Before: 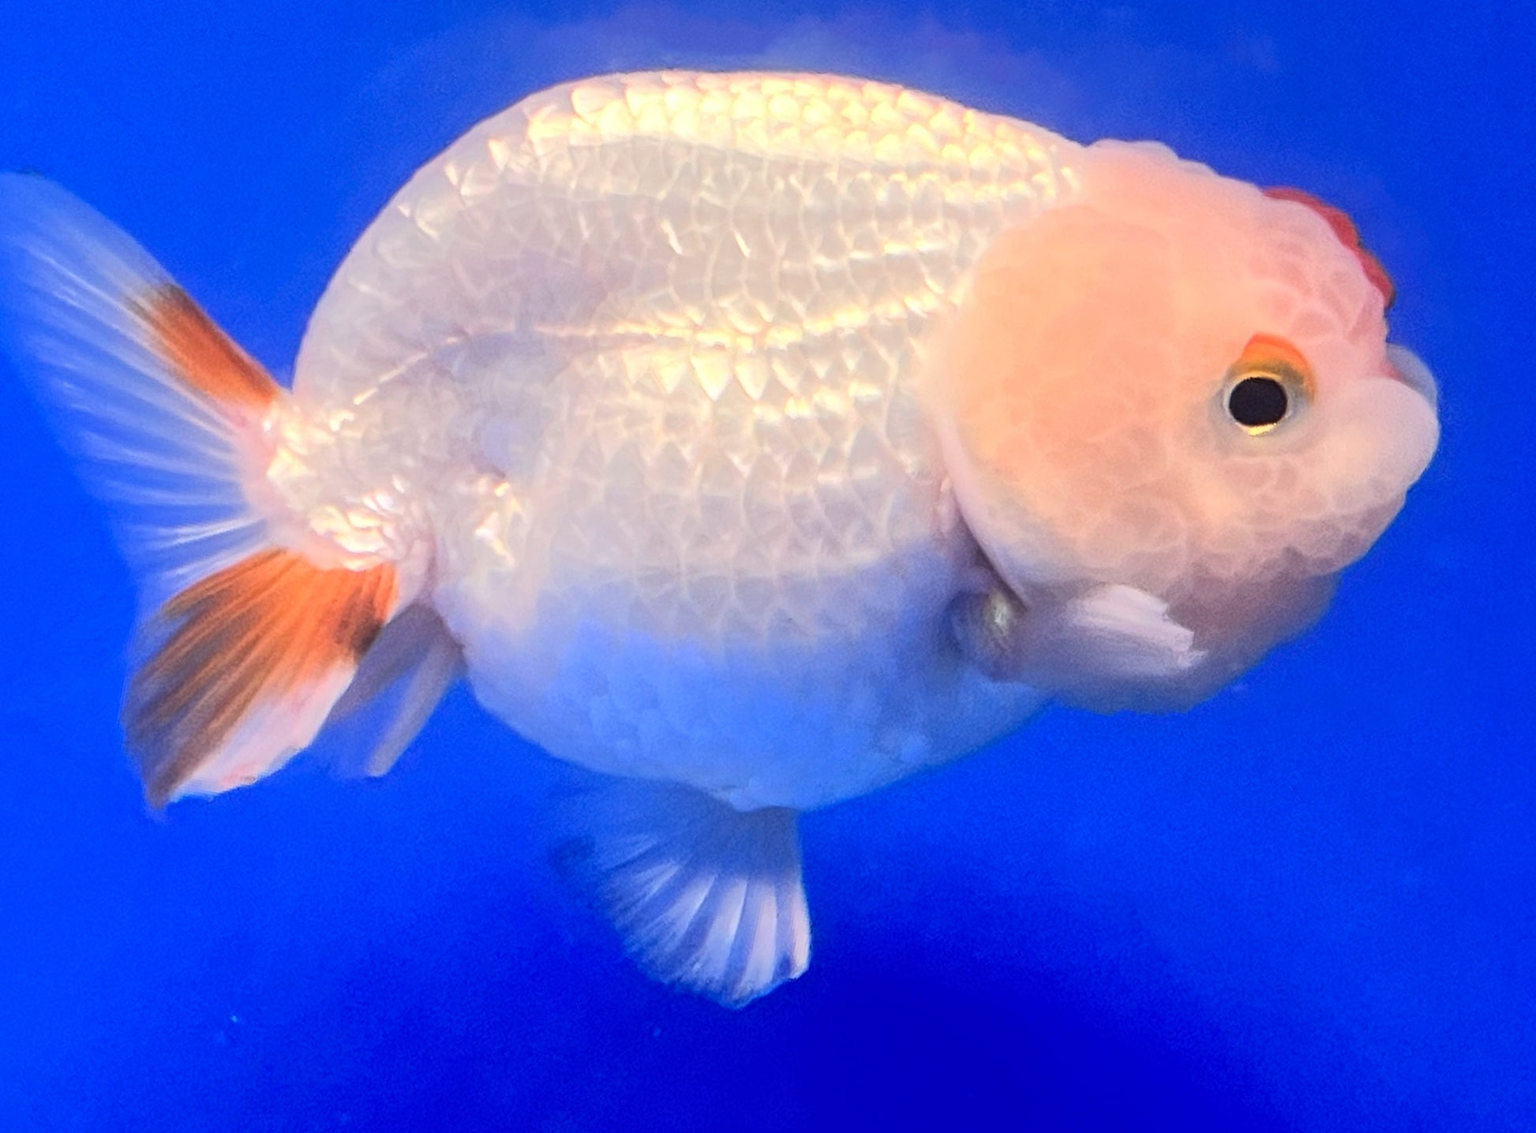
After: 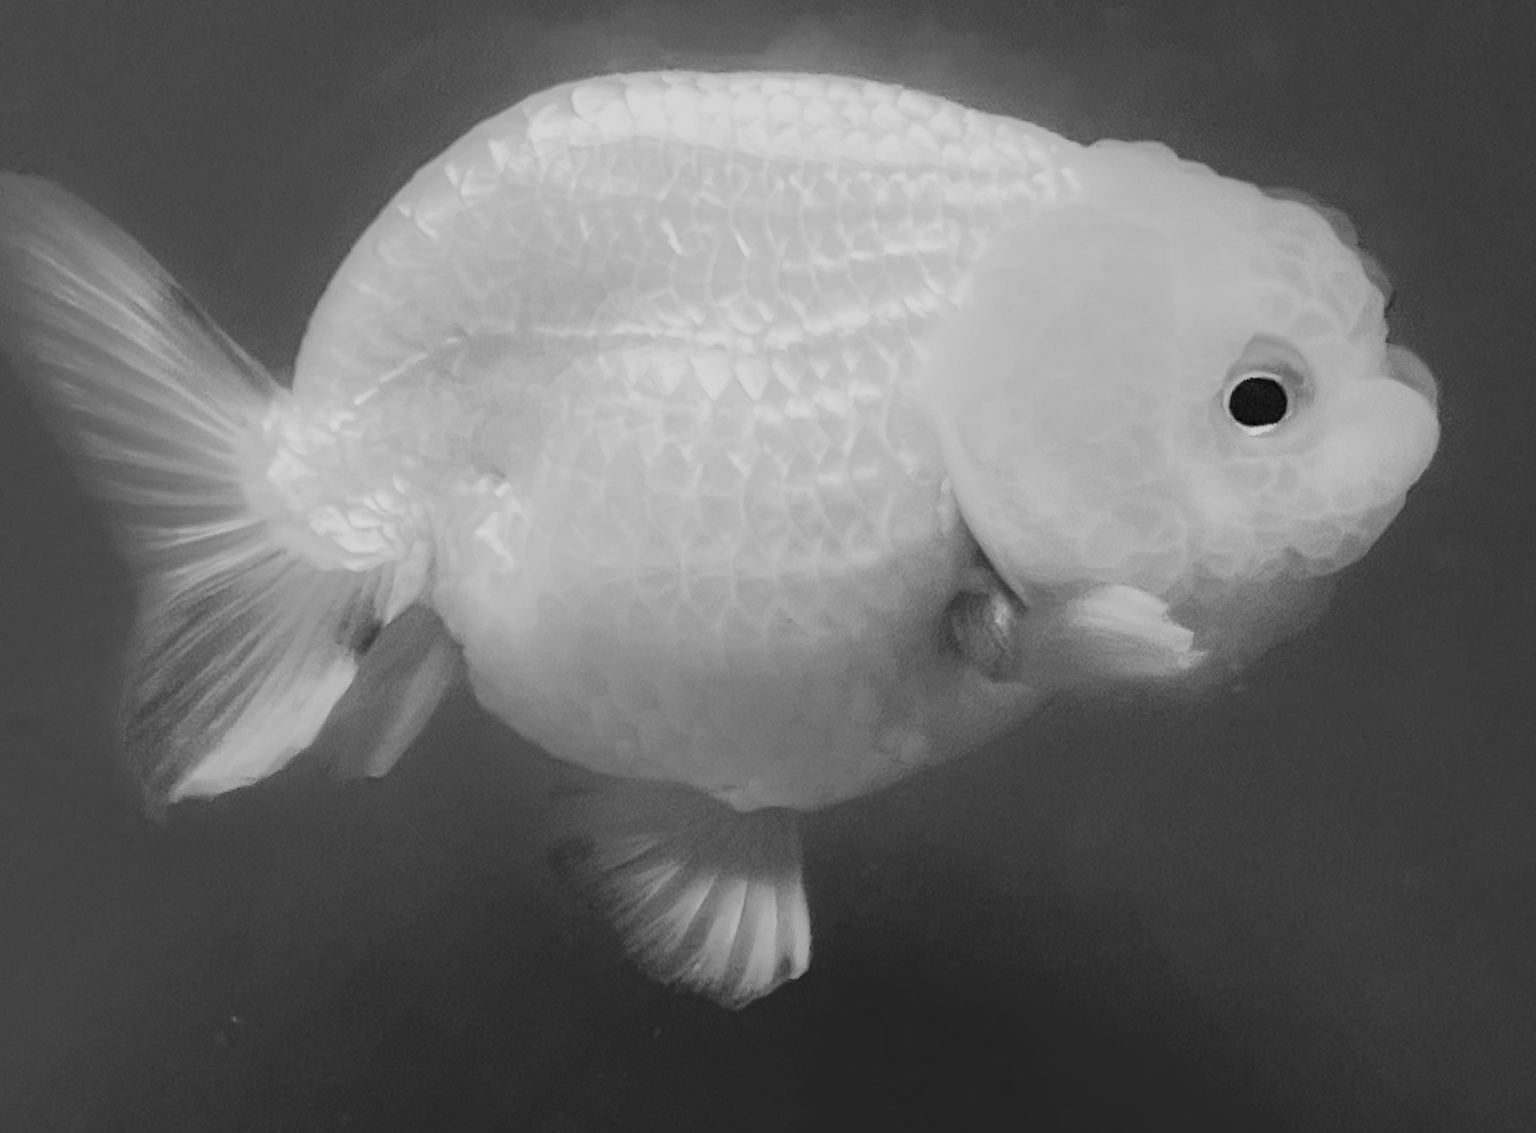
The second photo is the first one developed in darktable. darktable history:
filmic rgb: middle gray luminance 18.42%, black relative exposure -11.25 EV, white relative exposure 3.75 EV, threshold 6 EV, target black luminance 0%, hardness 5.87, latitude 57.4%, contrast 0.963, shadows ↔ highlights balance 49.98%, add noise in highlights 0, preserve chrominance luminance Y, color science v3 (2019), use custom middle-gray values true, iterations of high-quality reconstruction 0, contrast in highlights soft, enable highlight reconstruction true
monochrome: size 1
